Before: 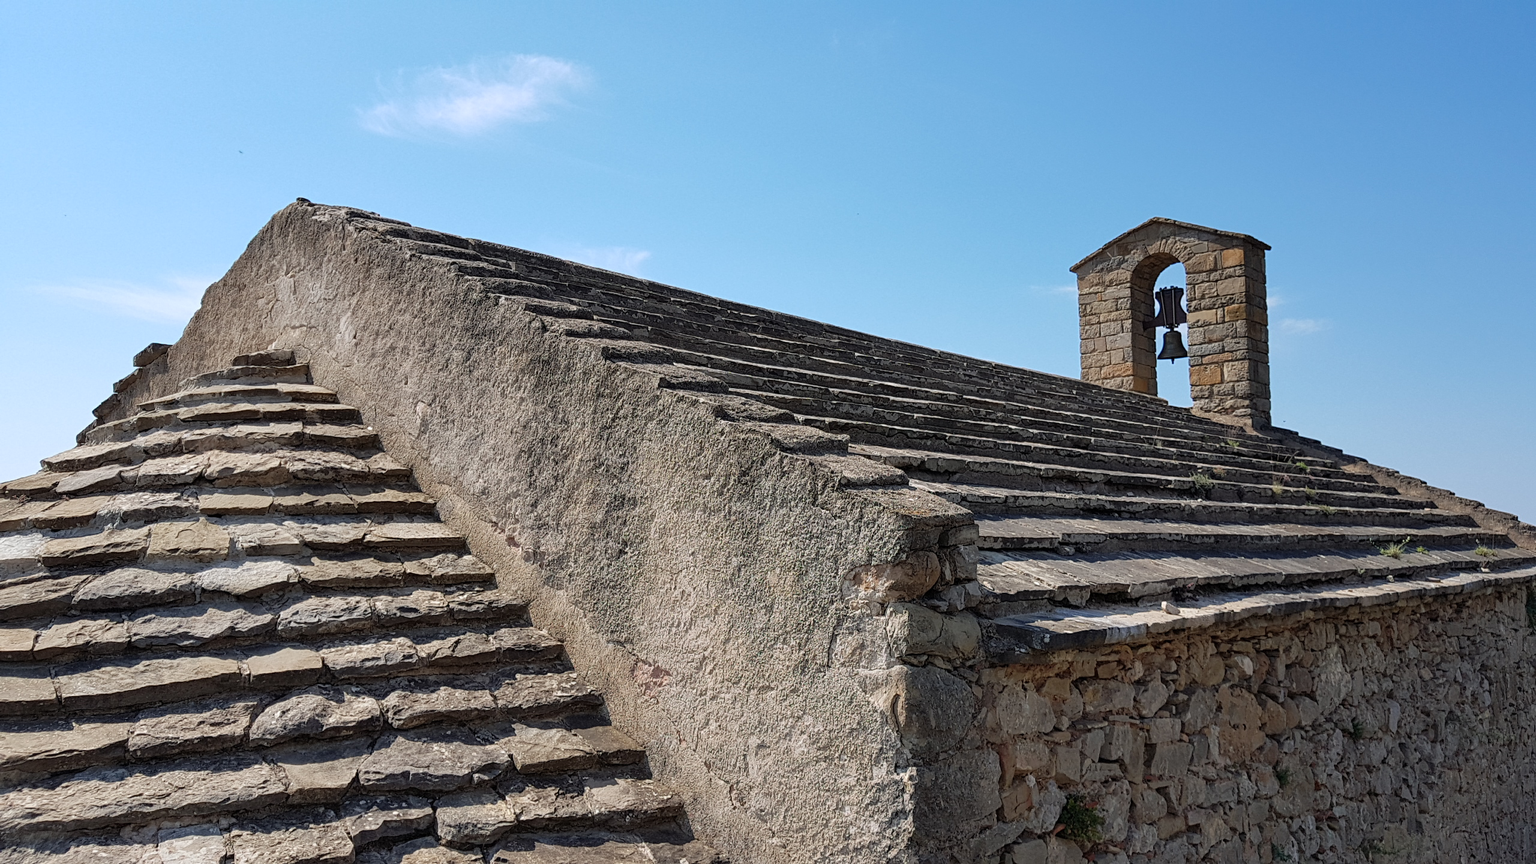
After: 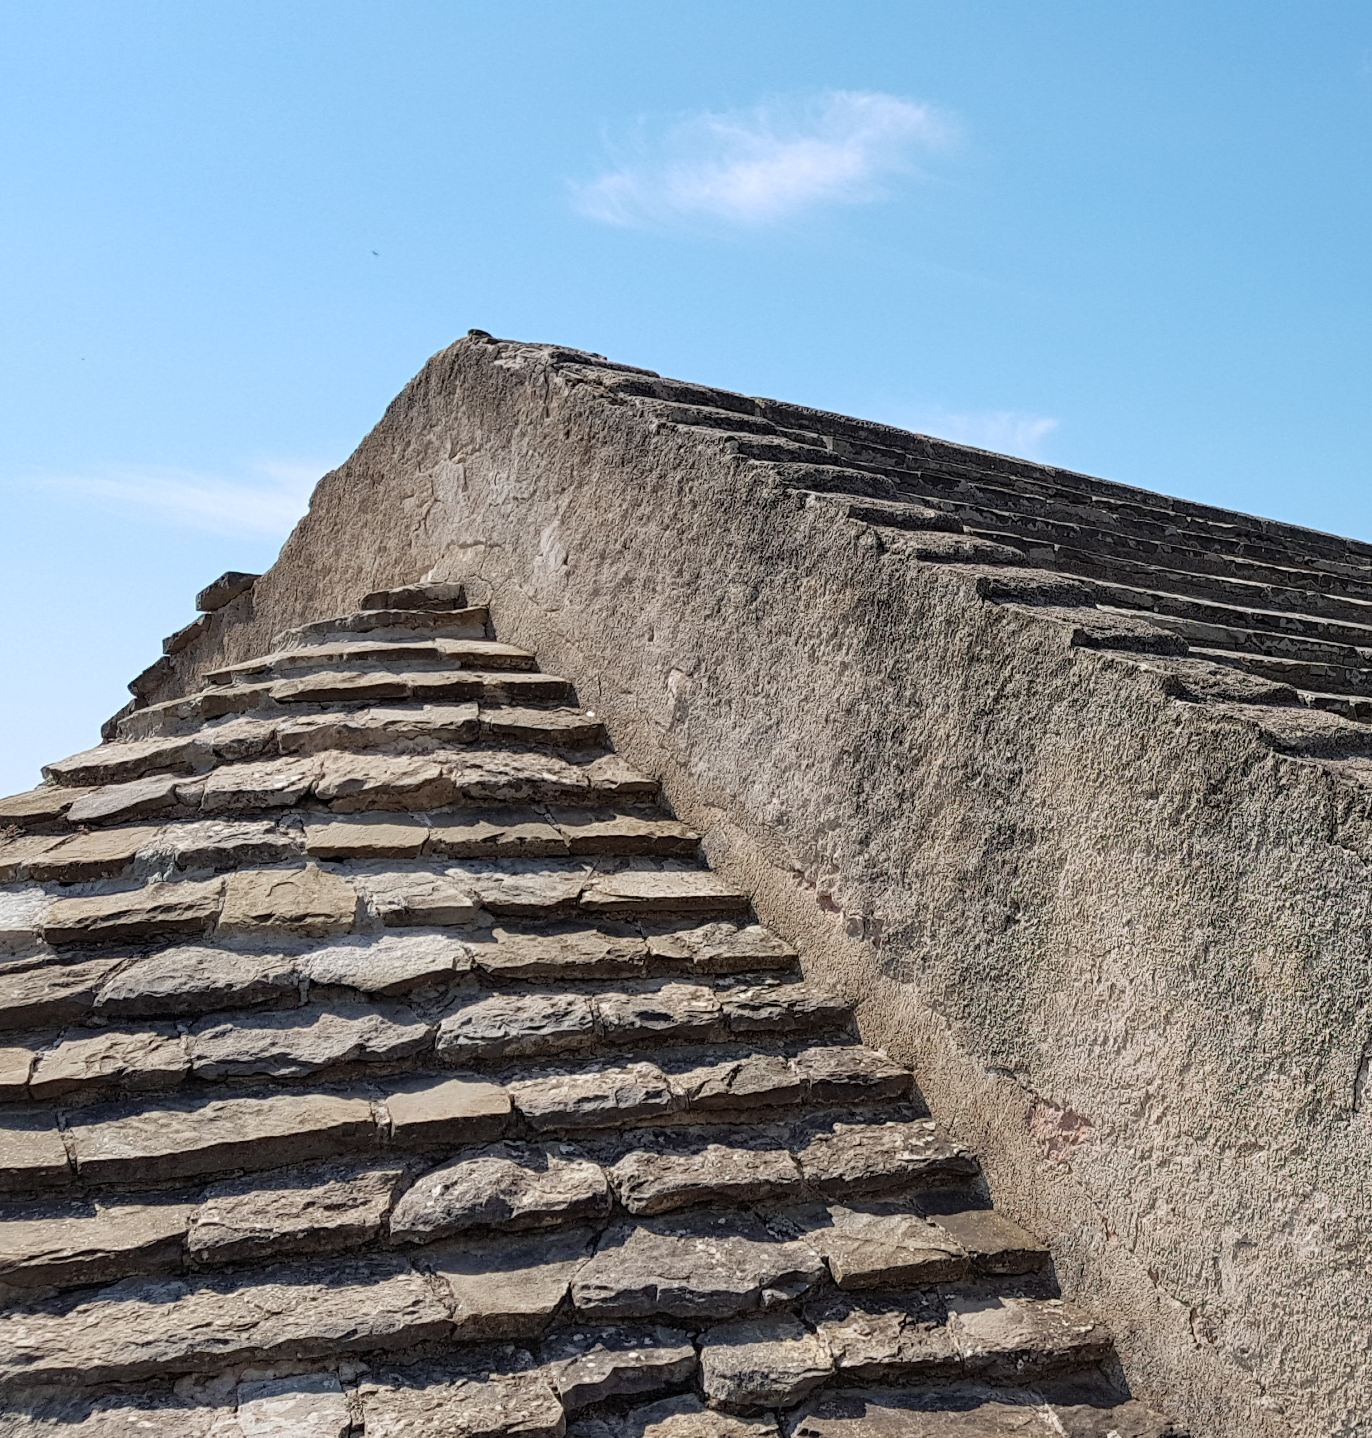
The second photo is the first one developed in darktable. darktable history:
crop: left 1.032%, right 45.337%, bottom 0.084%
